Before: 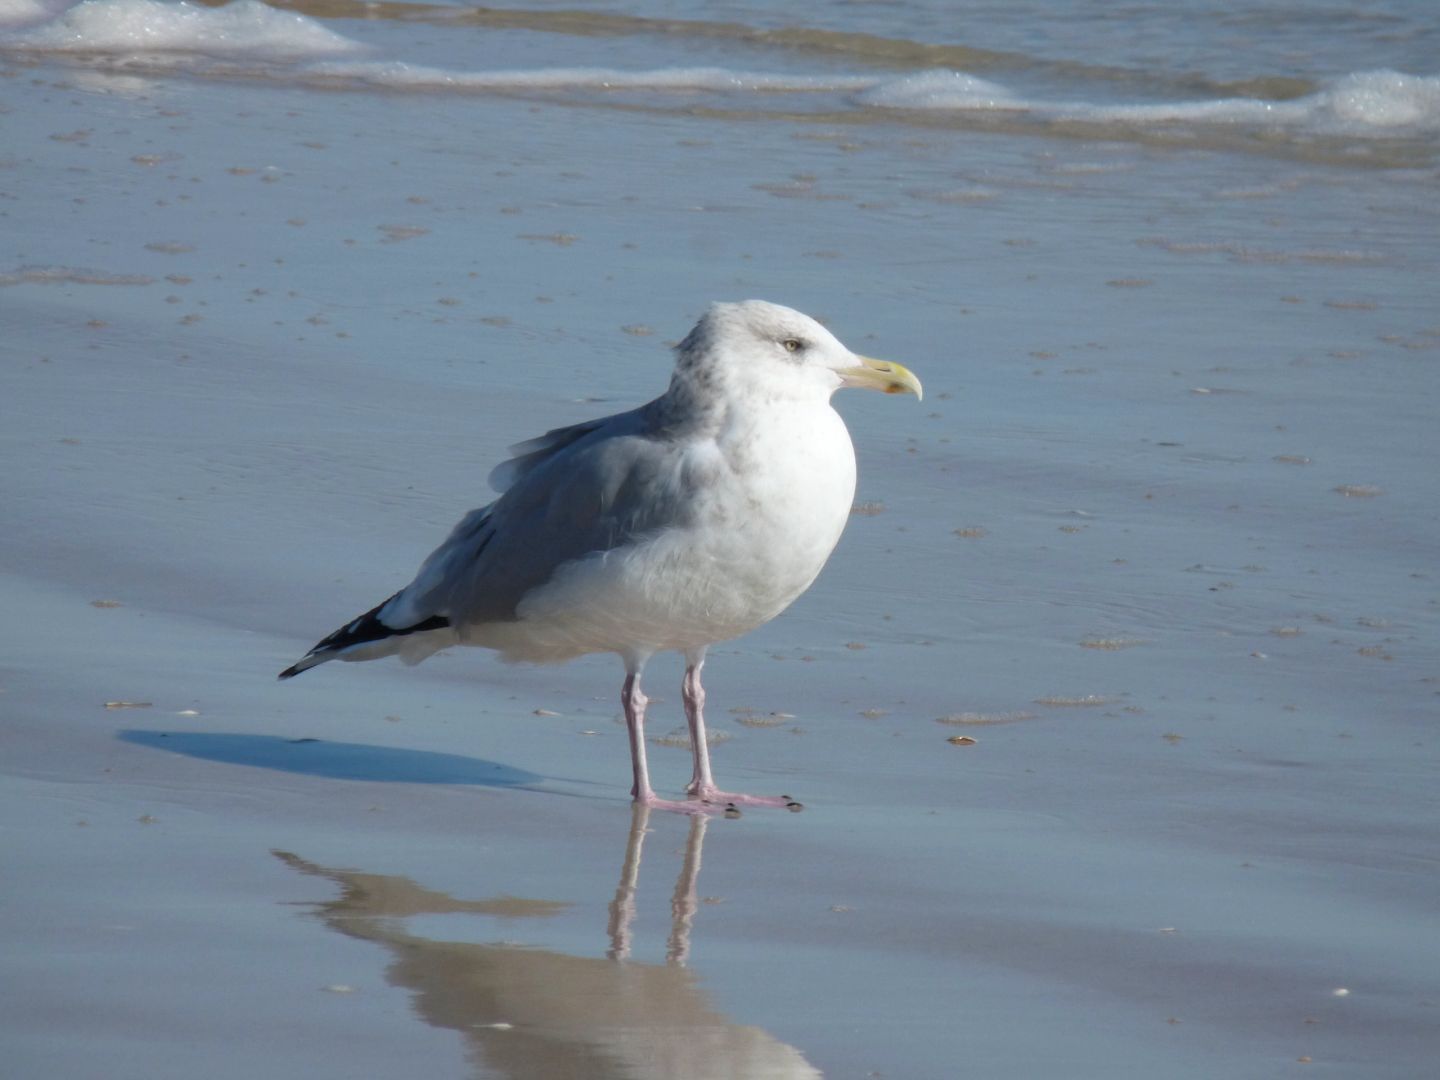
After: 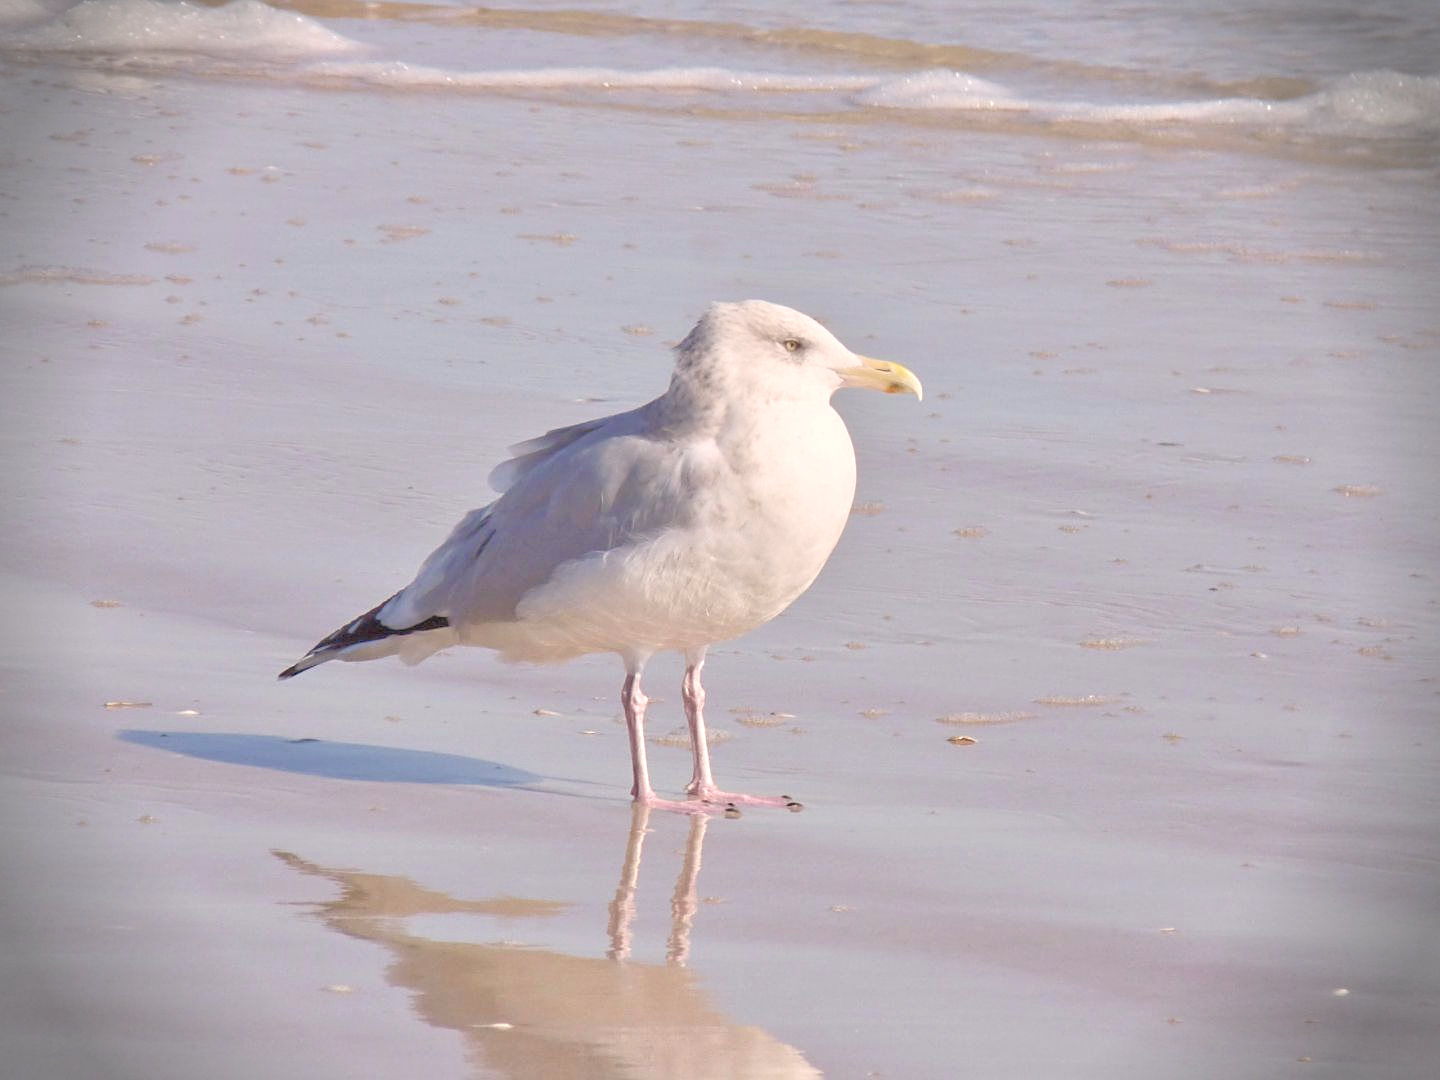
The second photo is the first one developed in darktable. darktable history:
sharpen: on, module defaults
vignetting: fall-off start 88.03%, fall-off radius 24.9%
levels: levels [0, 0.43, 0.984]
tone equalizer: -8 EV 2 EV, -7 EV 2 EV, -6 EV 2 EV, -5 EV 2 EV, -4 EV 2 EV, -3 EV 1.5 EV, -2 EV 1 EV, -1 EV 0.5 EV
color correction: highlights a* 10.21, highlights b* 9.79, shadows a* 8.61, shadows b* 7.88, saturation 0.8
